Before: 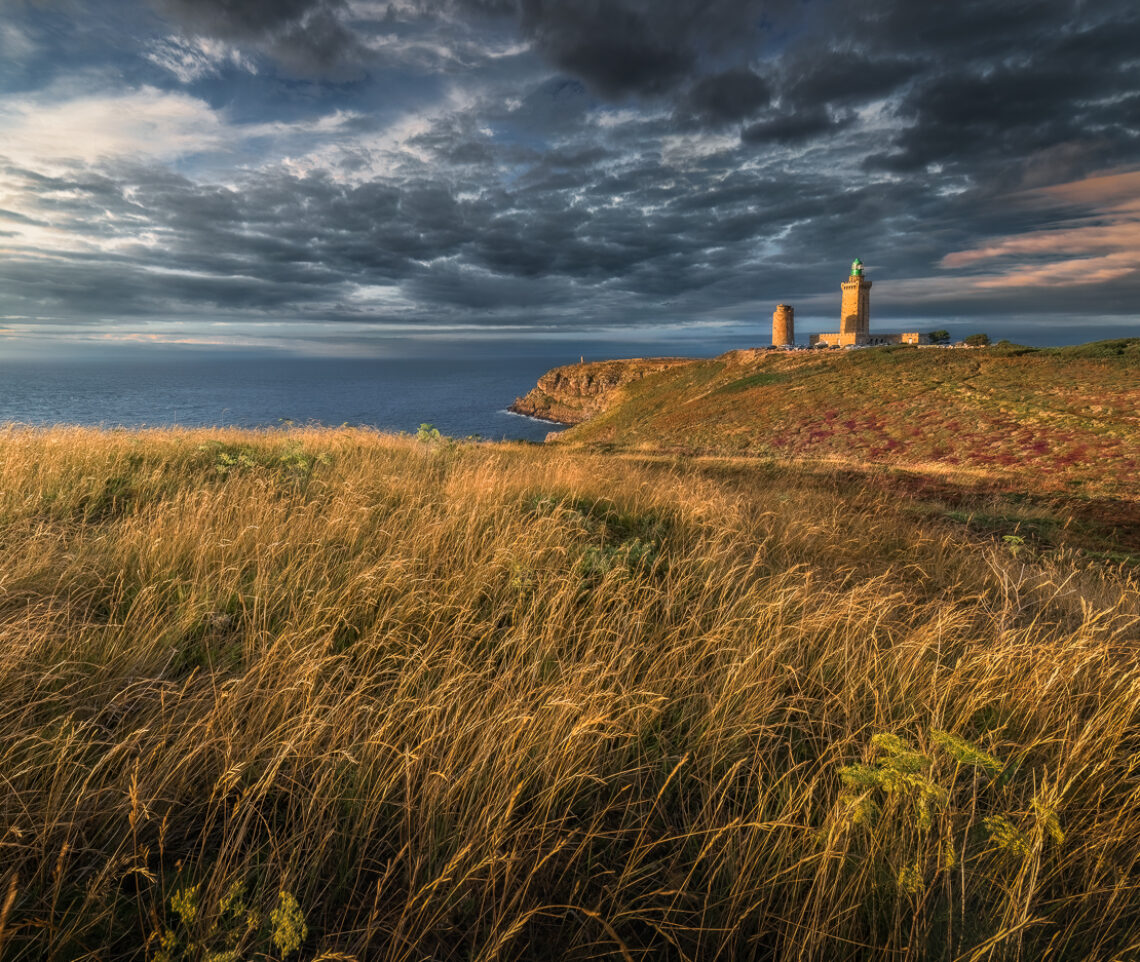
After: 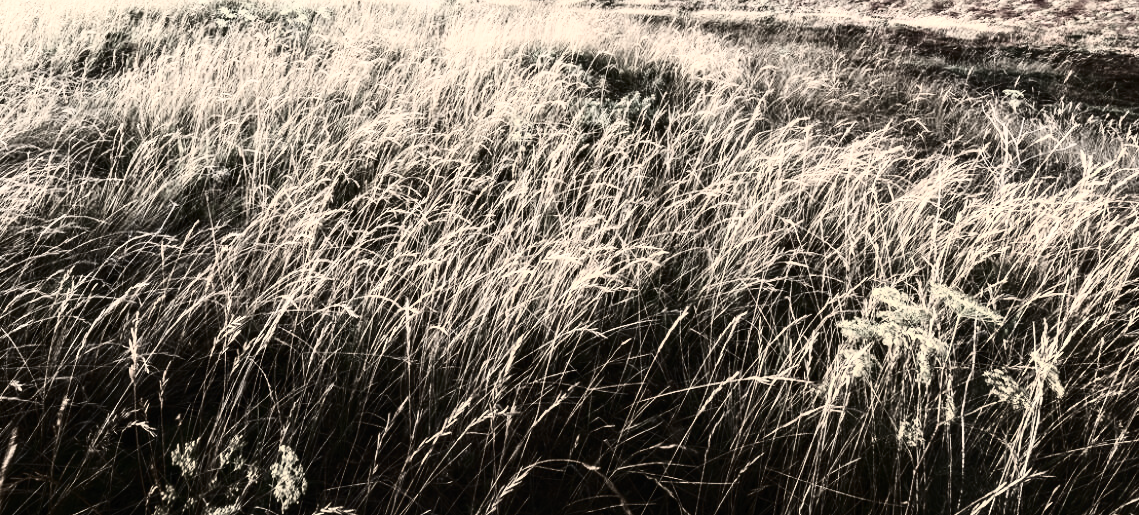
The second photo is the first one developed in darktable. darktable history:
crop and rotate: top 46.372%, right 0.081%
color correction: highlights b* 0.025, saturation 0.229
exposure: exposure 1 EV, compensate highlight preservation false
tone curve: curves: ch0 [(0, 0) (0.003, 0.006) (0.011, 0.008) (0.025, 0.011) (0.044, 0.015) (0.069, 0.019) (0.1, 0.023) (0.136, 0.03) (0.177, 0.042) (0.224, 0.065) (0.277, 0.103) (0.335, 0.177) (0.399, 0.294) (0.468, 0.463) (0.543, 0.639) (0.623, 0.805) (0.709, 0.909) (0.801, 0.967) (0.898, 0.989) (1, 1)], color space Lab, independent channels, preserve colors none
